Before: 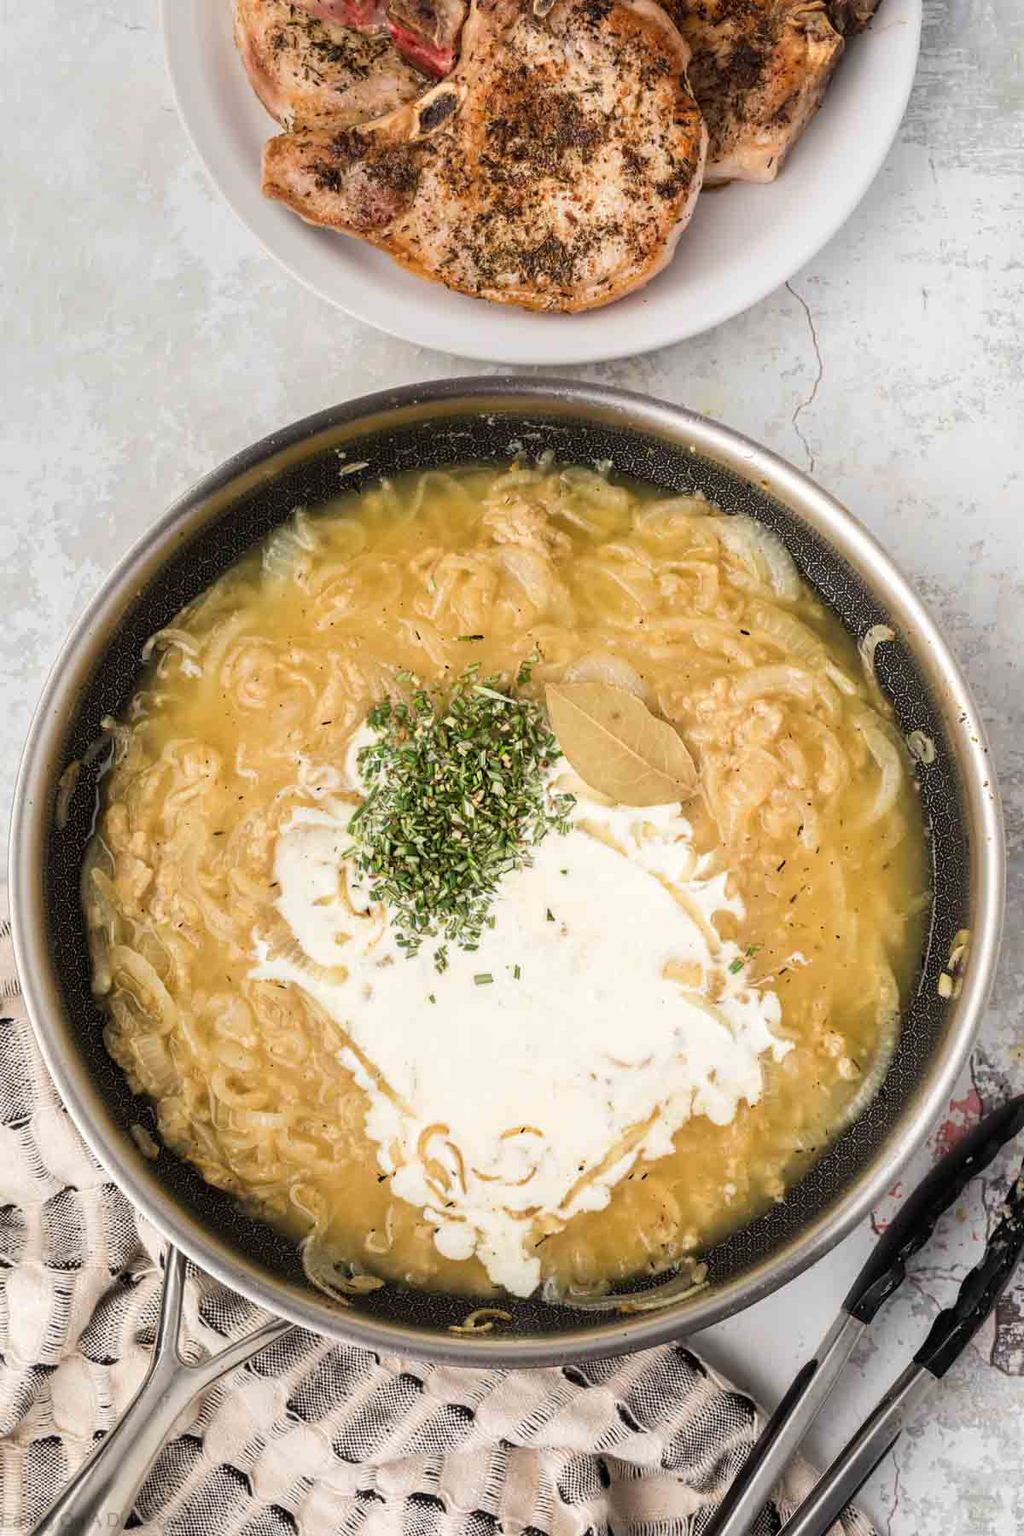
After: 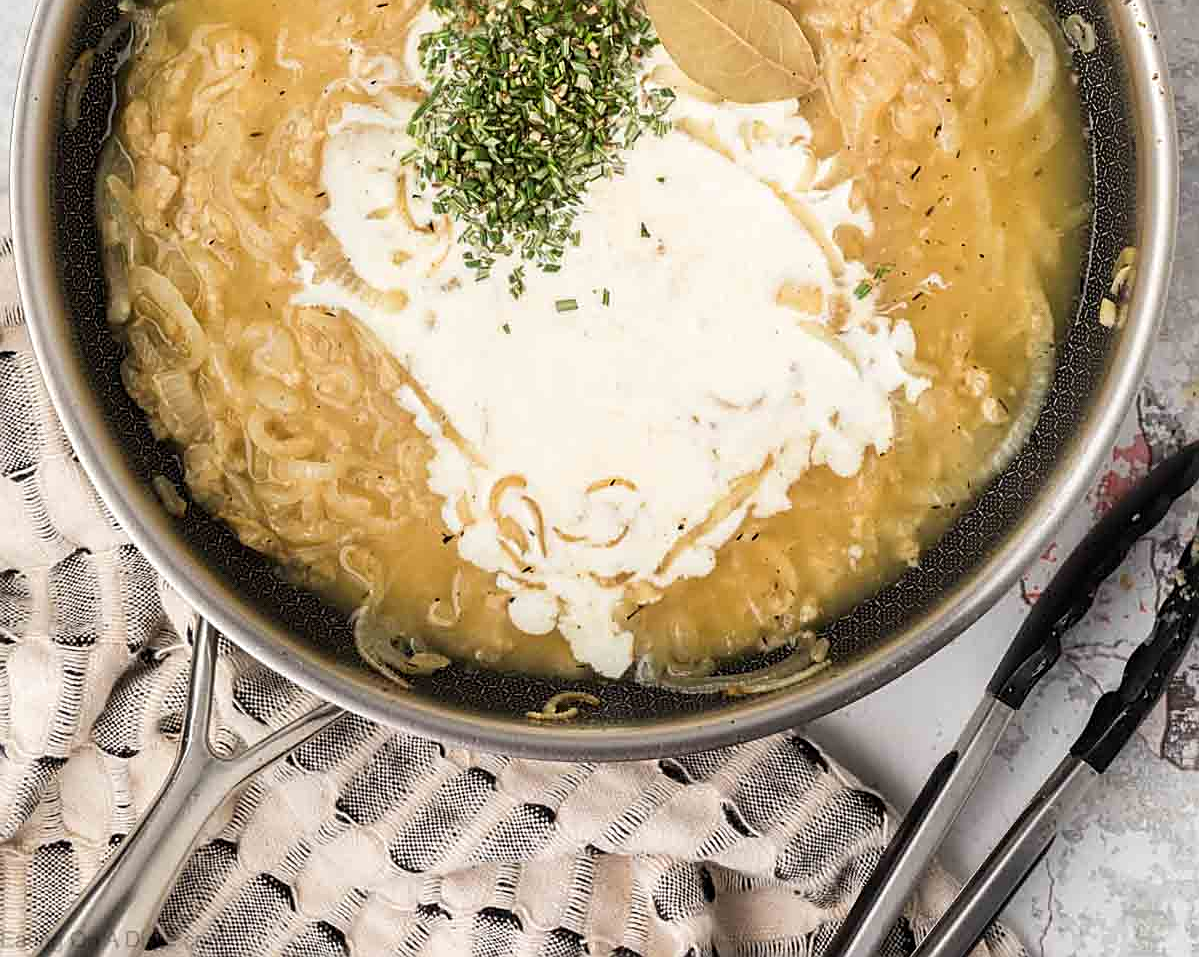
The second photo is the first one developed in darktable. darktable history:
crop and rotate: top 46.8%, right 0.068%
sharpen: on, module defaults
